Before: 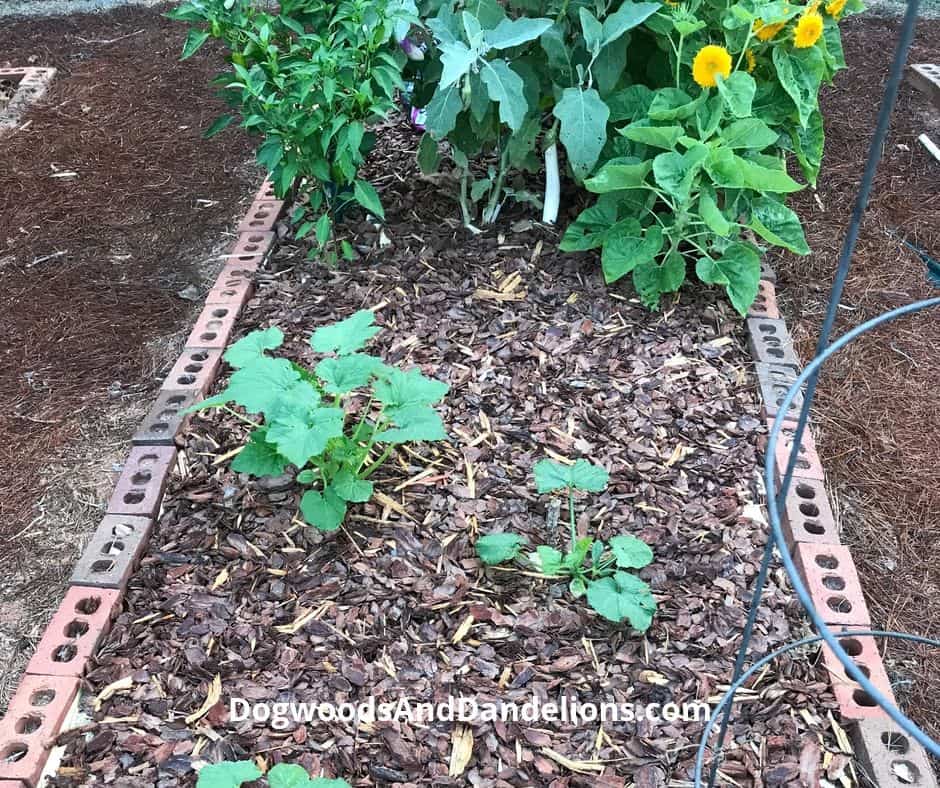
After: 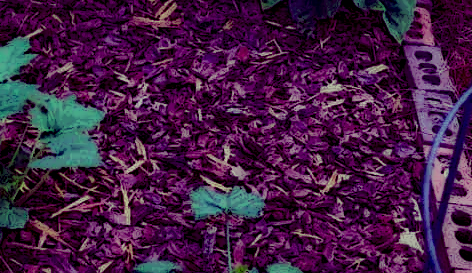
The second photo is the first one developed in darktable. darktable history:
color balance: mode lift, gamma, gain (sRGB), lift [1, 1, 0.101, 1]
color correction: highlights a* -5.94, highlights b* 11.19
local contrast: highlights 0%, shadows 198%, detail 164%, midtone range 0.001
crop: left 36.607%, top 34.735%, right 13.146%, bottom 30.611%
